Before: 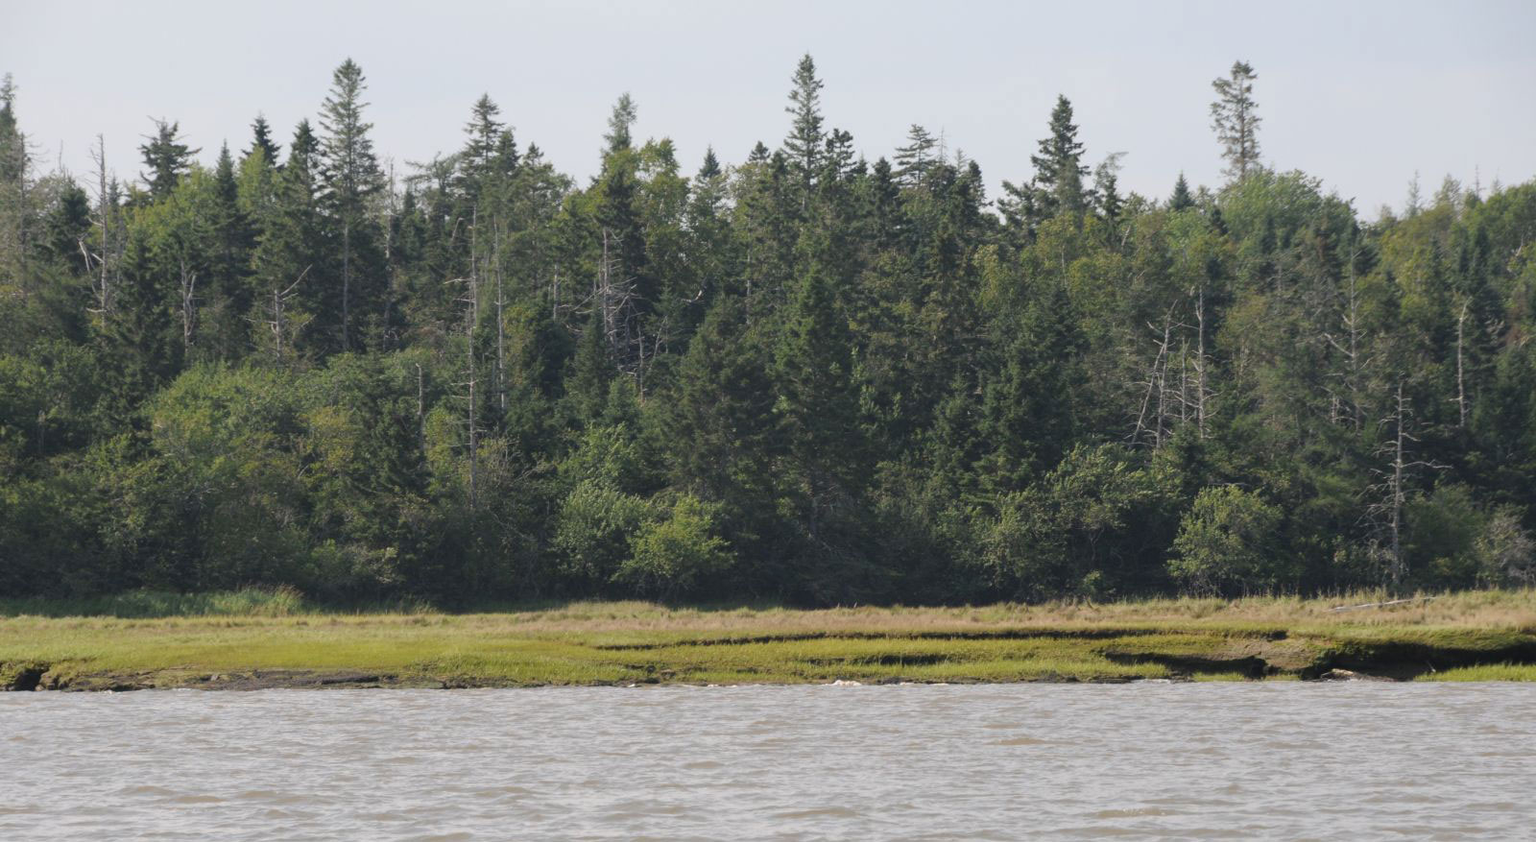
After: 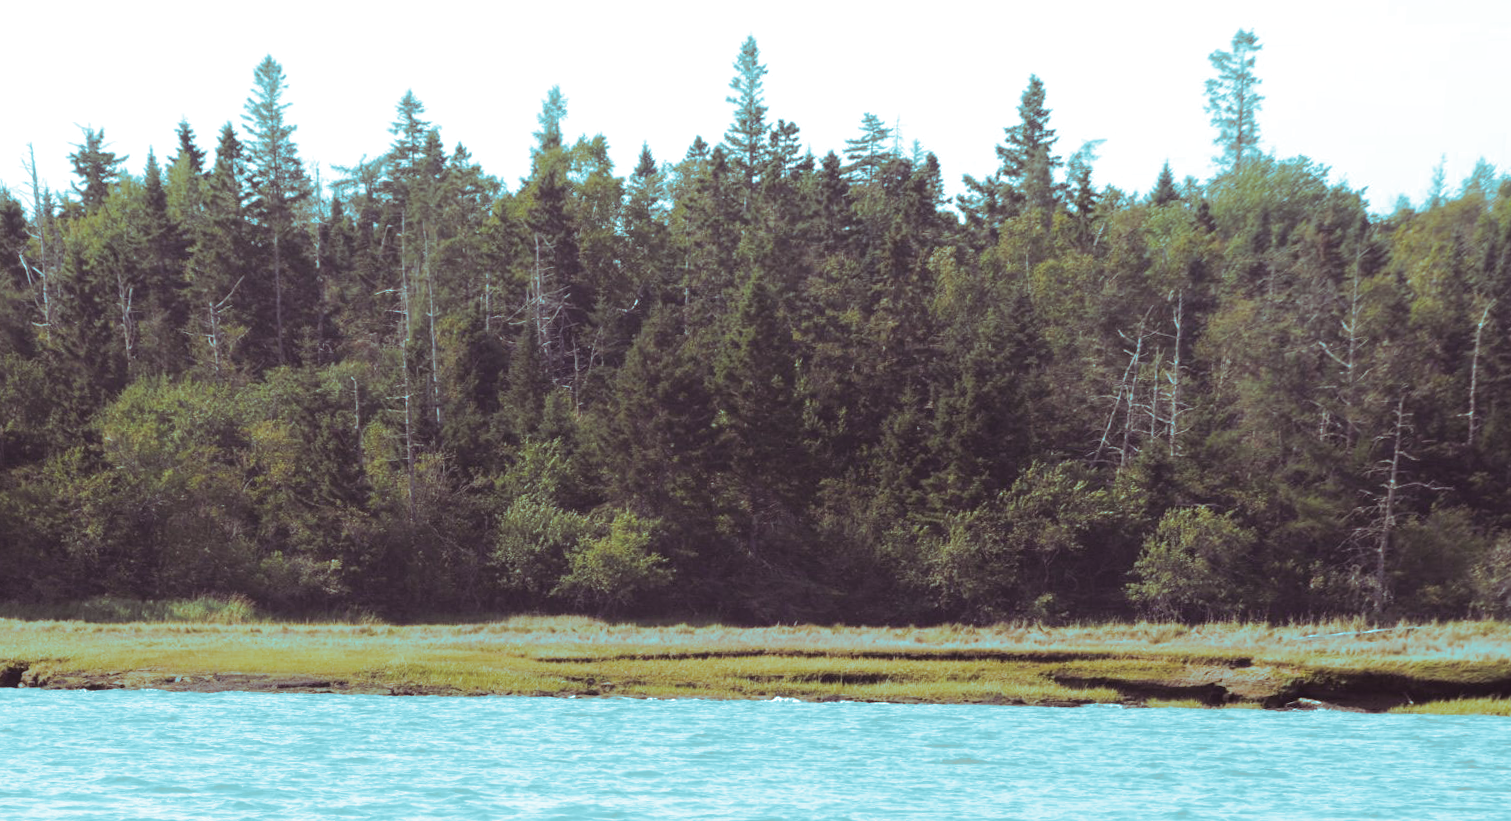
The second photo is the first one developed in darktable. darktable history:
exposure: black level correction 0, exposure 0.5 EV, compensate exposure bias true, compensate highlight preservation false
rotate and perspective: rotation 0.062°, lens shift (vertical) 0.115, lens shift (horizontal) -0.133, crop left 0.047, crop right 0.94, crop top 0.061, crop bottom 0.94
shadows and highlights: shadows -70, highlights 35, soften with gaussian
split-toning: shadows › hue 327.6°, highlights › hue 198°, highlights › saturation 0.55, balance -21.25, compress 0%
